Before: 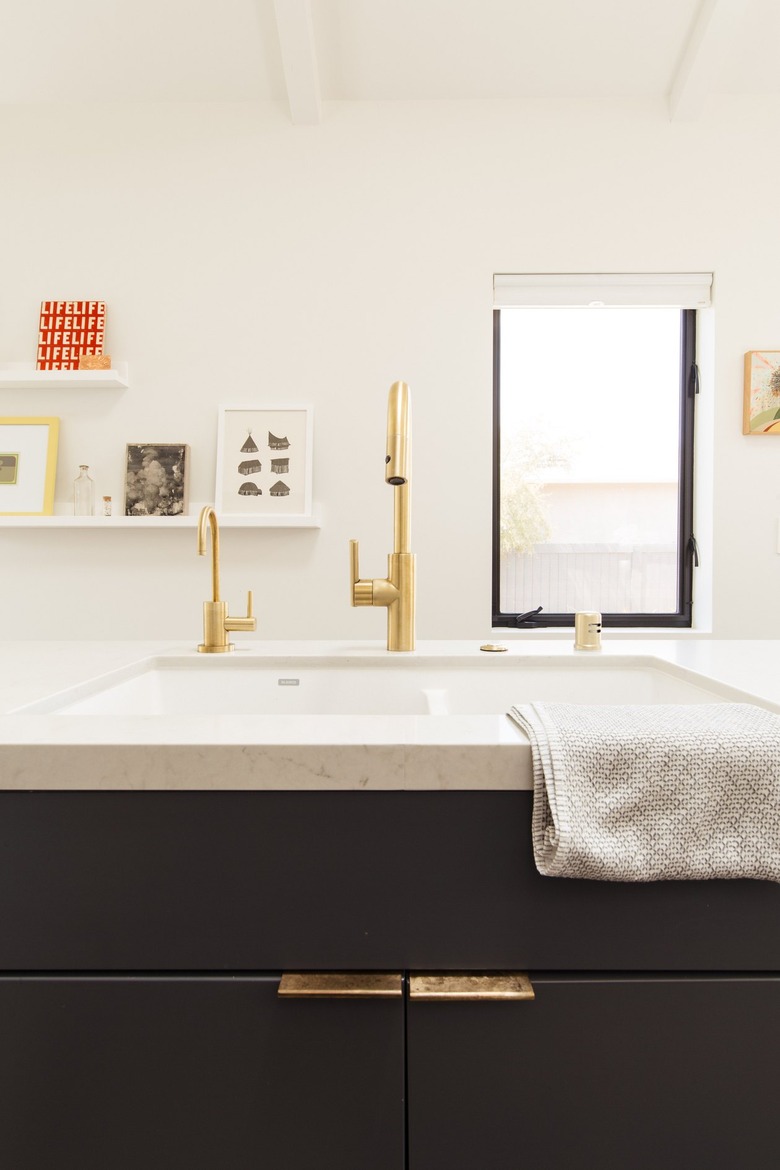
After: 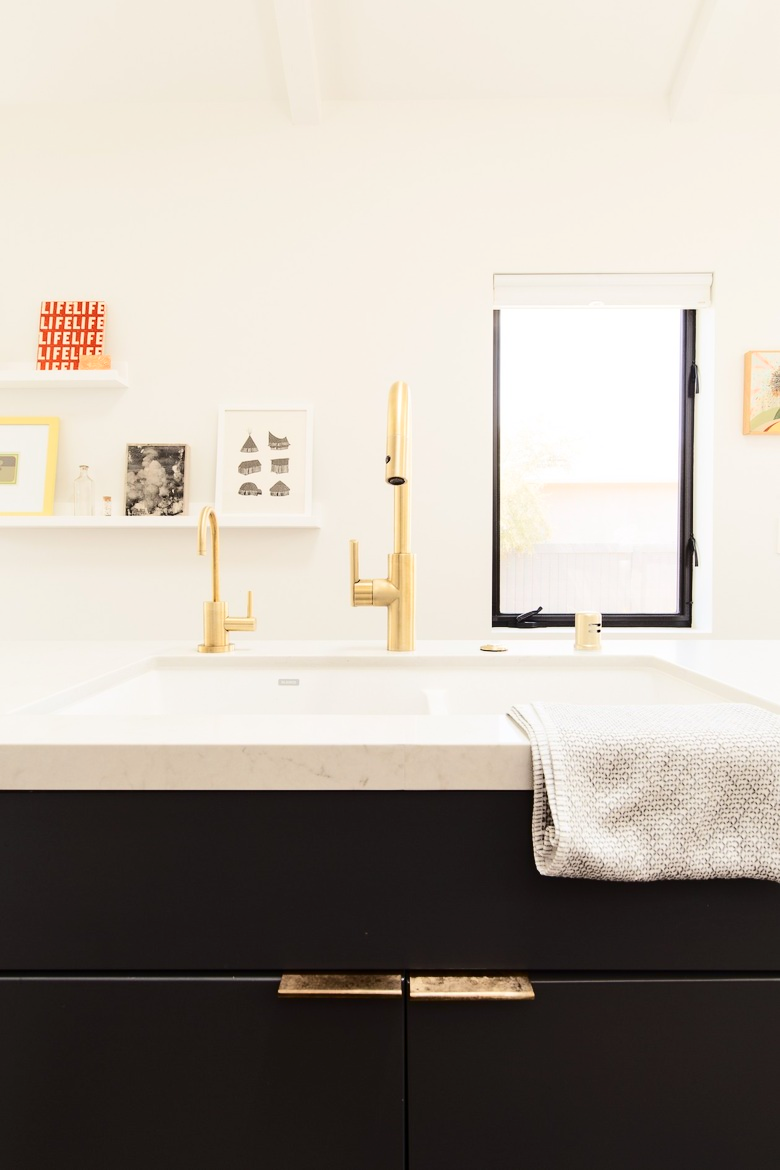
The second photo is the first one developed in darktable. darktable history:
tone curve: curves: ch0 [(0, 0) (0.003, 0.002) (0.011, 0.008) (0.025, 0.017) (0.044, 0.027) (0.069, 0.037) (0.1, 0.052) (0.136, 0.074) (0.177, 0.11) (0.224, 0.155) (0.277, 0.237) (0.335, 0.34) (0.399, 0.467) (0.468, 0.584) (0.543, 0.683) (0.623, 0.762) (0.709, 0.827) (0.801, 0.888) (0.898, 0.947) (1, 1)], color space Lab, independent channels, preserve colors none
